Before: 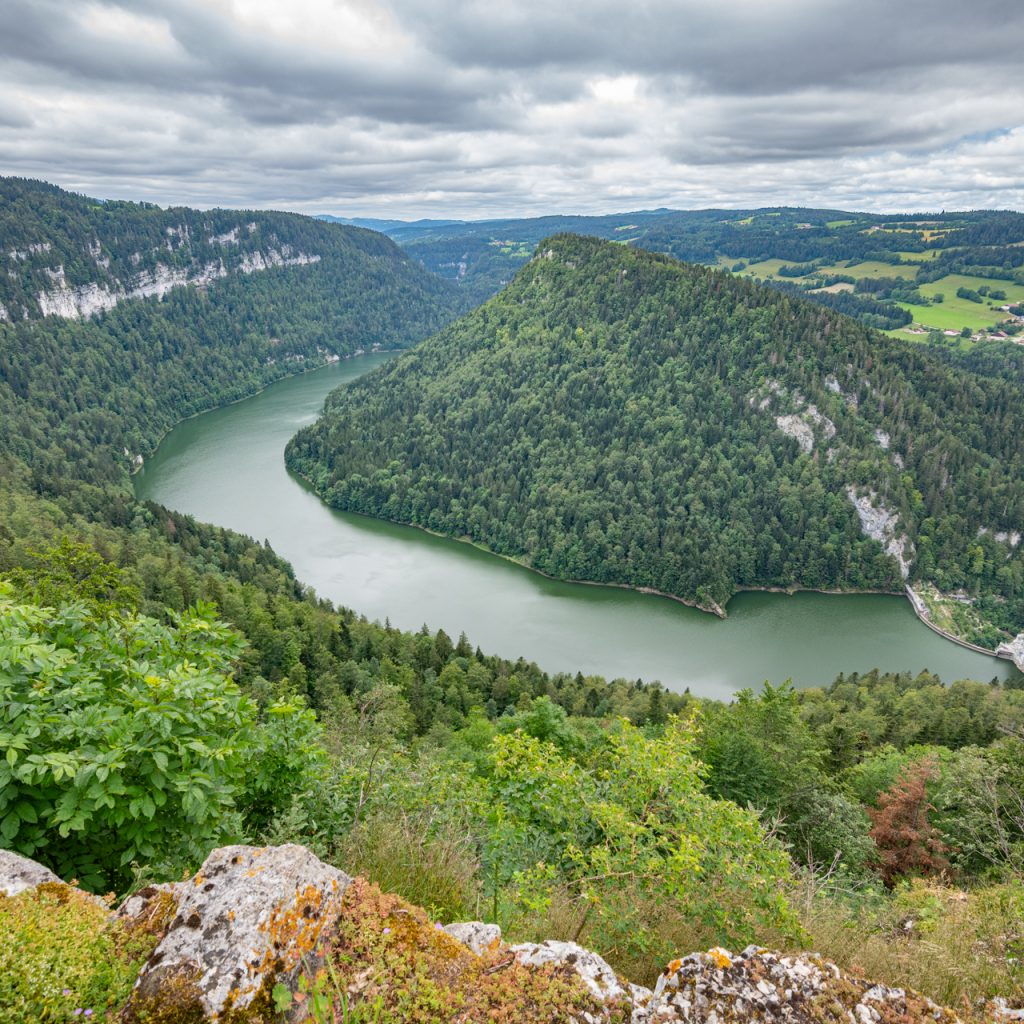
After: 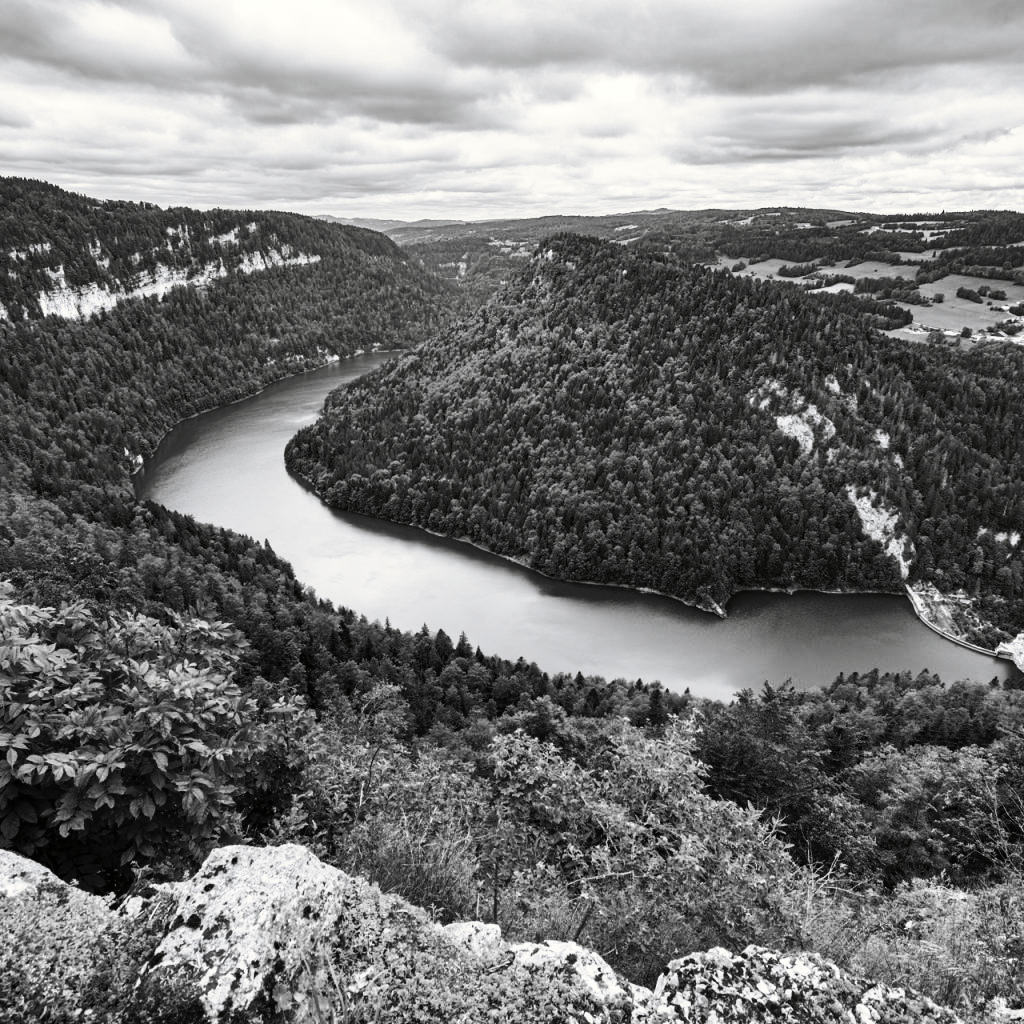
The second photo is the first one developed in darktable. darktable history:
tone curve: curves: ch0 [(0, 0) (0.003, 0.003) (0.011, 0.005) (0.025, 0.005) (0.044, 0.008) (0.069, 0.015) (0.1, 0.023) (0.136, 0.032) (0.177, 0.046) (0.224, 0.072) (0.277, 0.124) (0.335, 0.174) (0.399, 0.253) (0.468, 0.365) (0.543, 0.519) (0.623, 0.675) (0.709, 0.805) (0.801, 0.908) (0.898, 0.97) (1, 1)], preserve colors none
color look up table: target L [88.12, 88.12, 70.97, 73.44, 68.49, 68.12, 52.6, 59.92, 48.44, 45.08, 28.85, 22.62, 13.71, 200.55, 83.12, 80.97, 82.05, 82.05, 76.61, 78.79, 69.24, 73.68, 58.48, 46.43, 56.12, 21.24, 91.64, 84.56, 87.41, 80.24, 86.7, 75.88, 62.97, 67, 55.54, 56.78, 39.07, 43.59, 13.23, 6.319, 2.742, 100, 78.79, 84.2, 76.37, 62.46, 56.62, 49.83, 25.32], target a [-0.002, -0.002, 0.001 ×8, 0 ×4, -0.003, -0.003, 0, 0, 0.001, 0, 0.001 ×6, -0.1, -0.001, -0.003, -0.001, -0.003, 0, 0.001 ×6, -0.132, 0, -0.23, -1.004, 0, 0, 0.001 ×4, 0], target b [0.025, 0.025, -0.005, -0.005, -0.008, -0.008, -0.008, -0.005, -0.008, -0.007, -0.004, 0, -0.003, 0, 0.026, 0.026, 0.002, 0.002, -0.005, 0.003, -0.004, -0.005, -0.009, -0.006, -0.008, -0.004, 1.238, 0.003, 0.026, 0.003, 0.026, 0.002, -0.005, -0.005, -0.008, -0.009, -0.006, -0.008, 1.683, -0.001, 2.836, 13.22, 0.003, 0.002, -0.005, -0.005, -0.01, -0.008, -0.004], num patches 49
